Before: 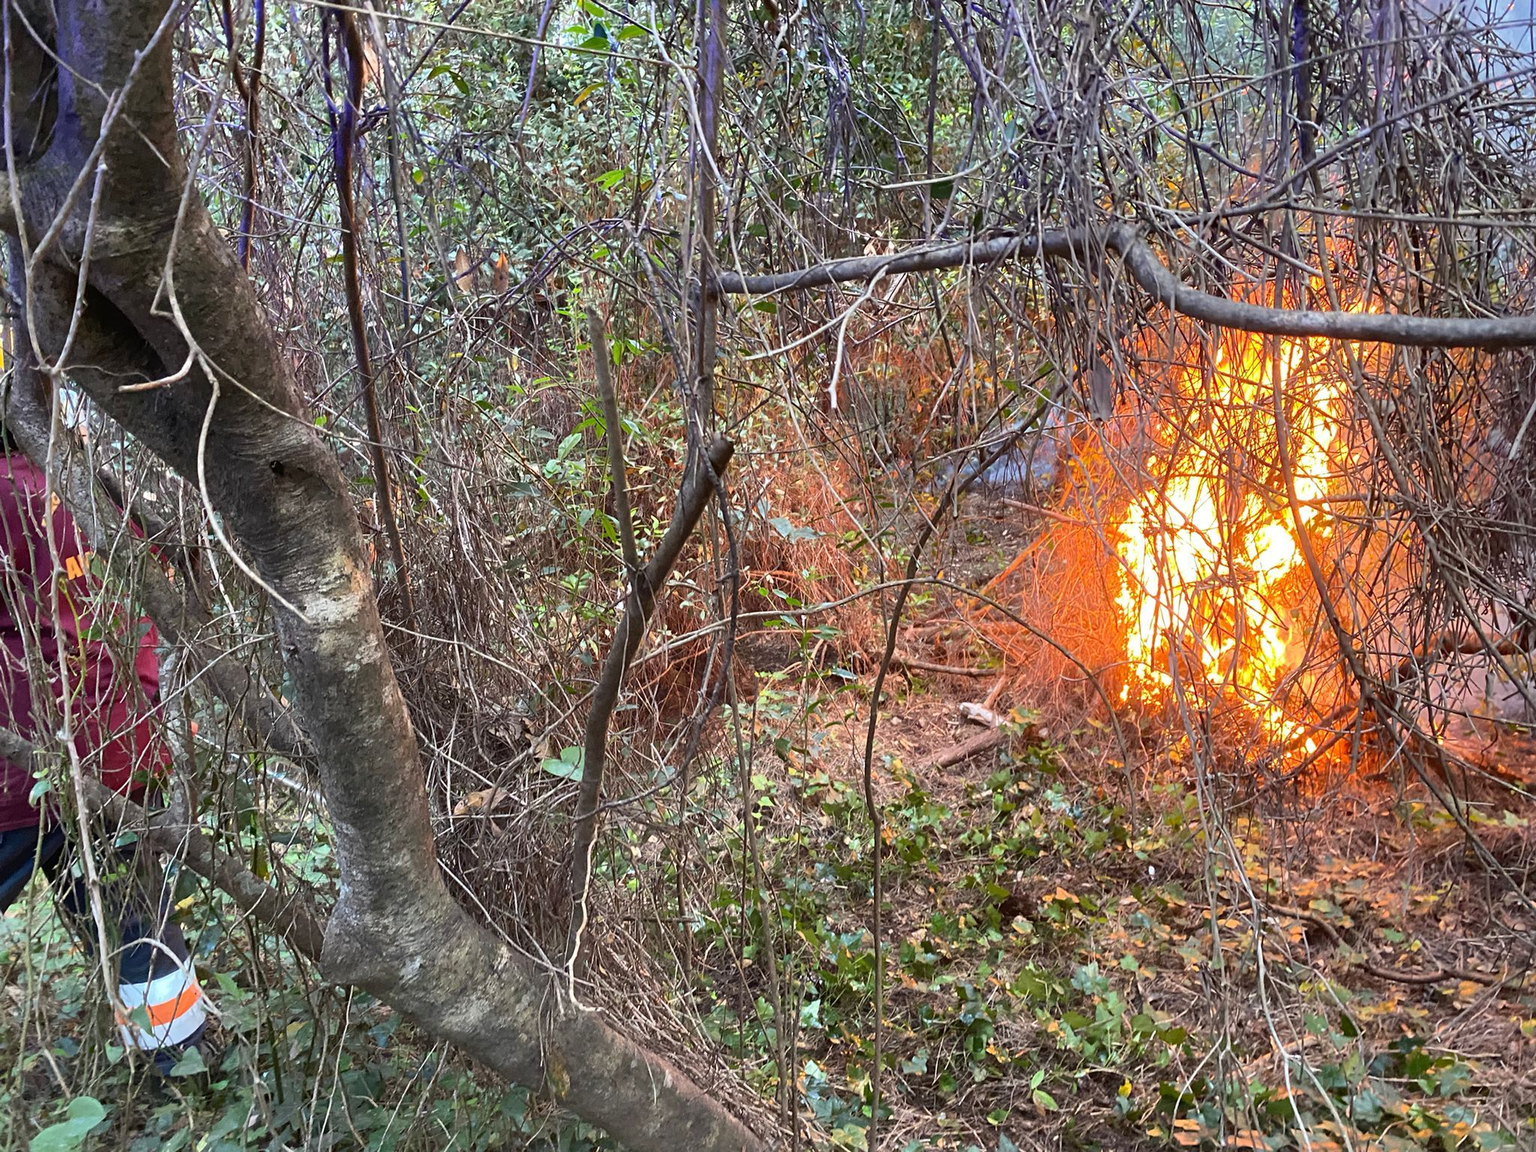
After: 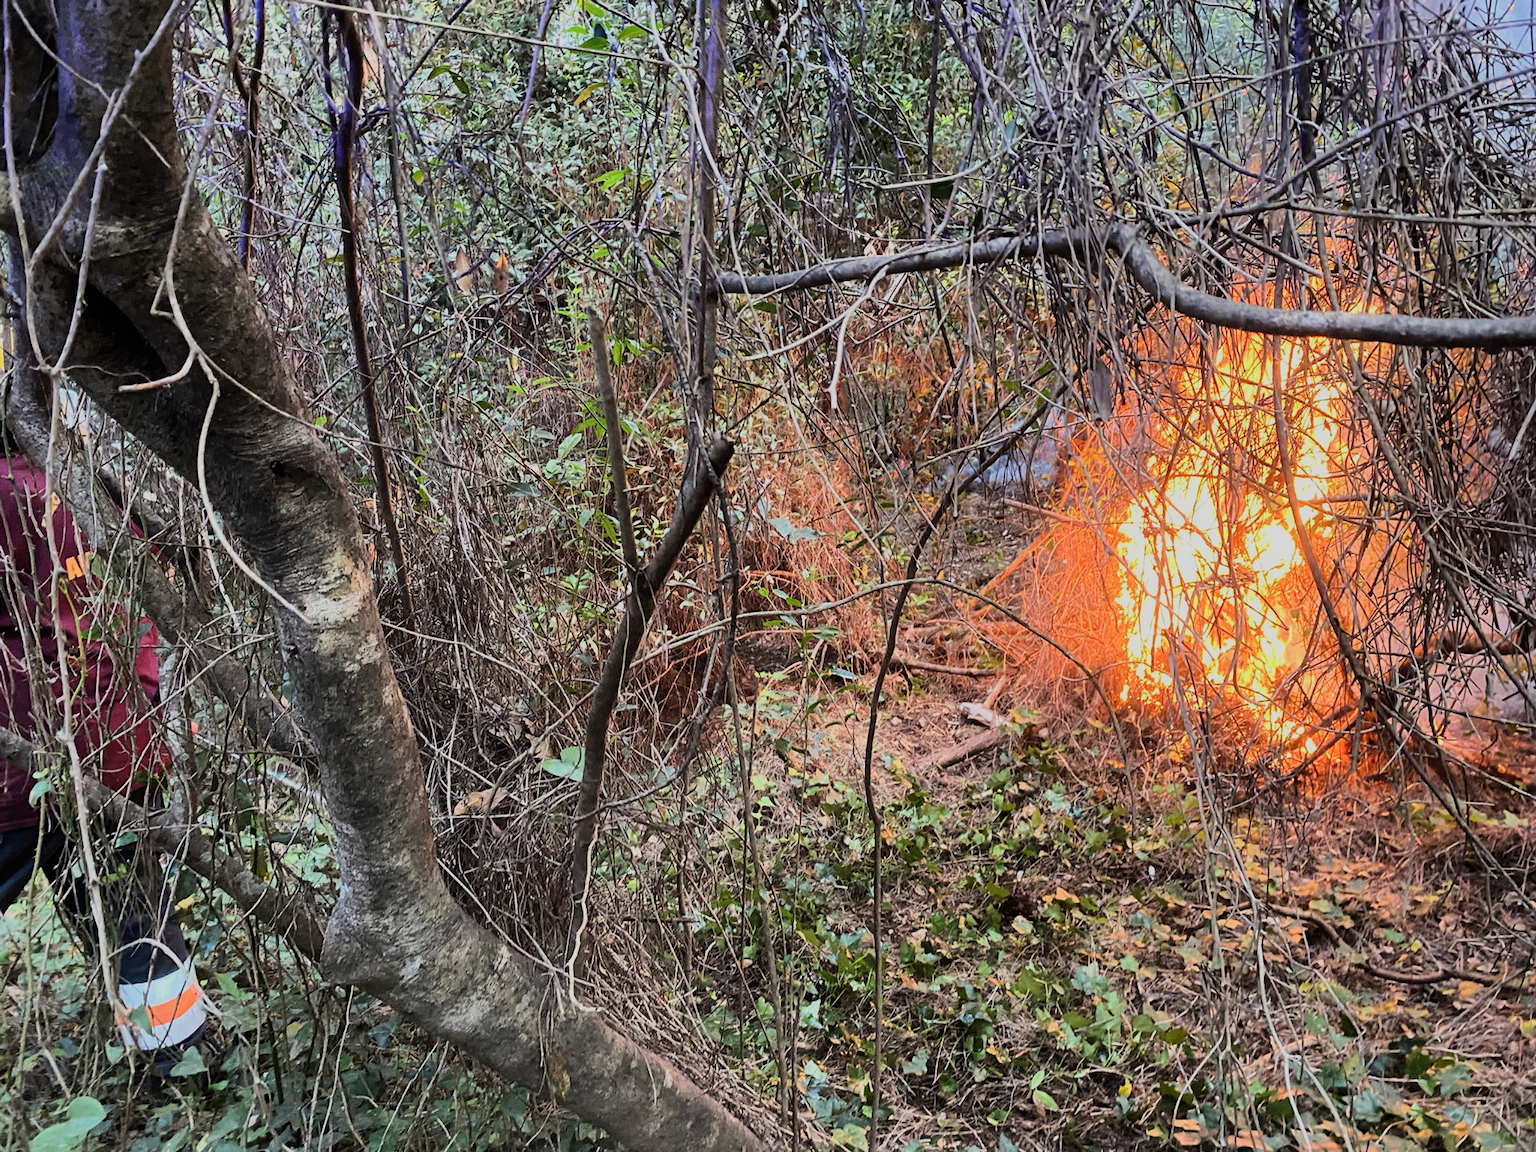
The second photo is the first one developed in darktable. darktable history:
filmic rgb: black relative exposure -7.5 EV, white relative exposure 4.99 EV, hardness 3.31, contrast 1.298, preserve chrominance RGB euclidean norm, color science v5 (2021), contrast in shadows safe, contrast in highlights safe
